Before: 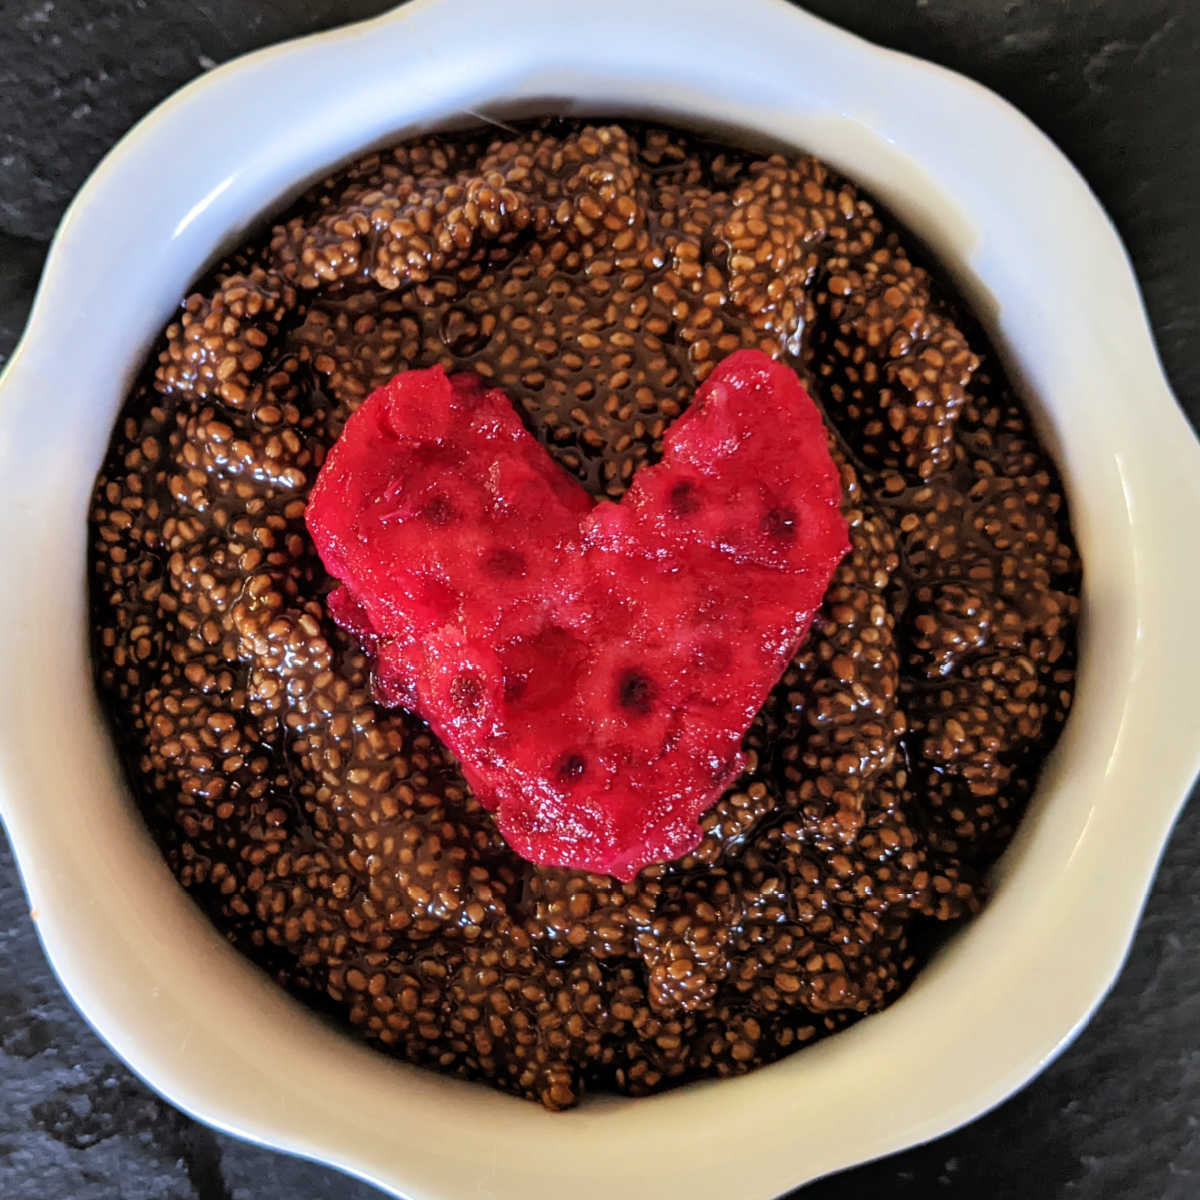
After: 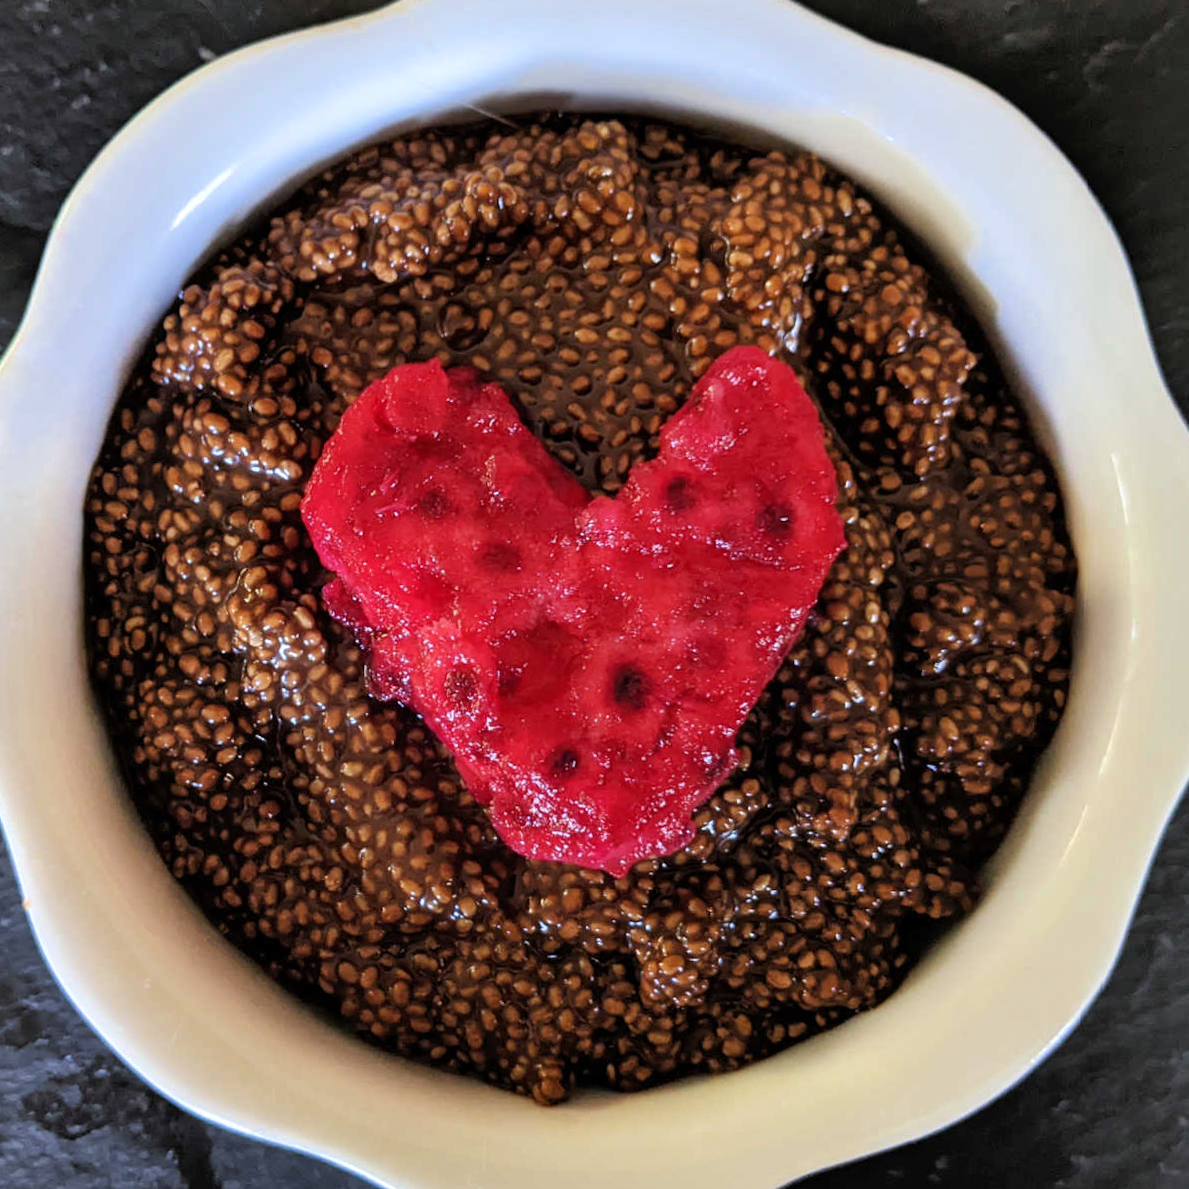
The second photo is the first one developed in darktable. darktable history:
crop and rotate: angle -0.5°
white balance: red 0.988, blue 1.017
